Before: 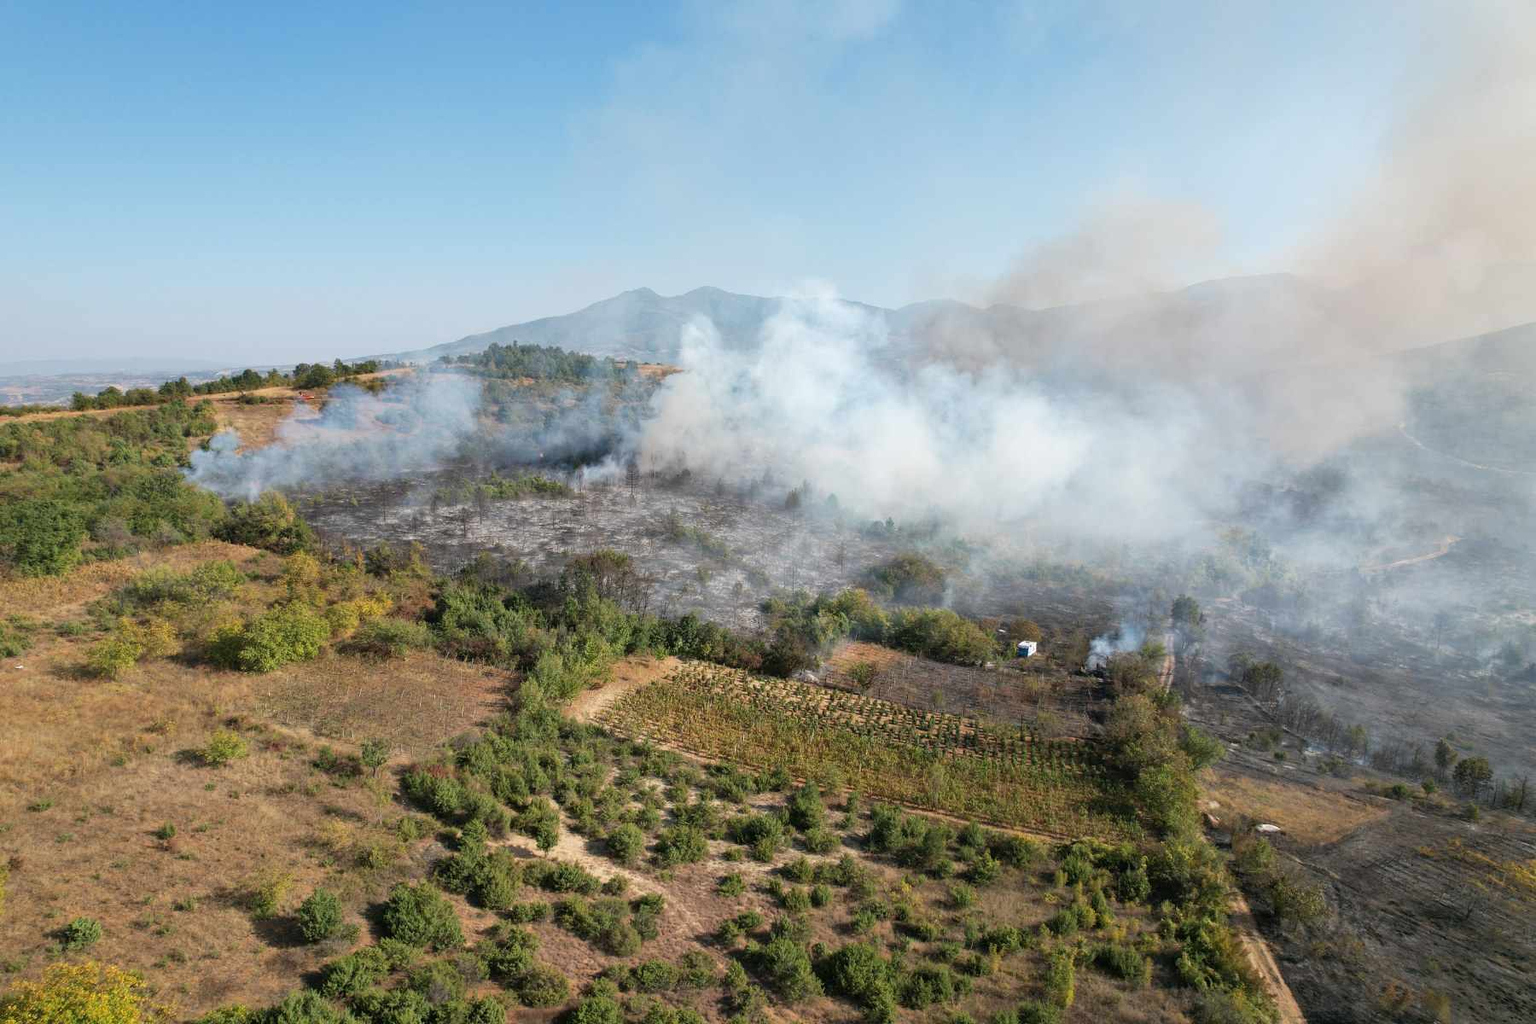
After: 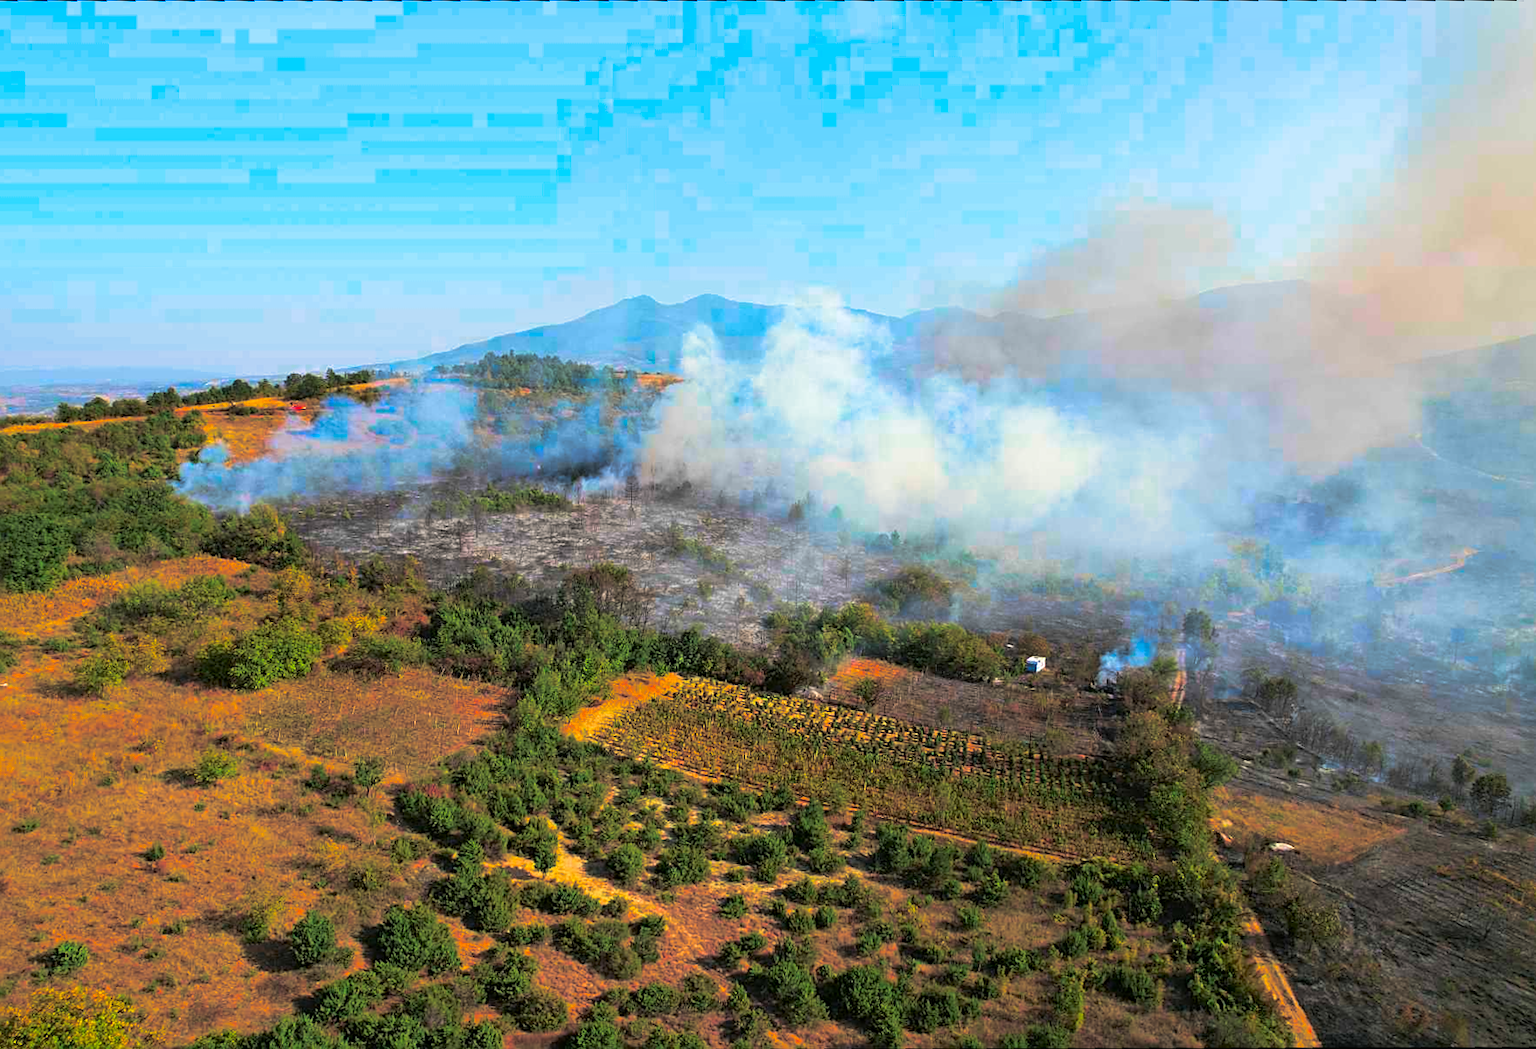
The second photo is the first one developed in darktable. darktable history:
rotate and perspective: rotation -1.77°, lens shift (horizontal) 0.004, automatic cropping off
crop and rotate: angle -1.69°
contrast brightness saturation: contrast -0.02, brightness -0.01, saturation 0.03
tone equalizer: on, module defaults
split-toning: shadows › hue 43.2°, shadows › saturation 0, highlights › hue 50.4°, highlights › saturation 1
sharpen: on, module defaults
color correction: saturation 3
